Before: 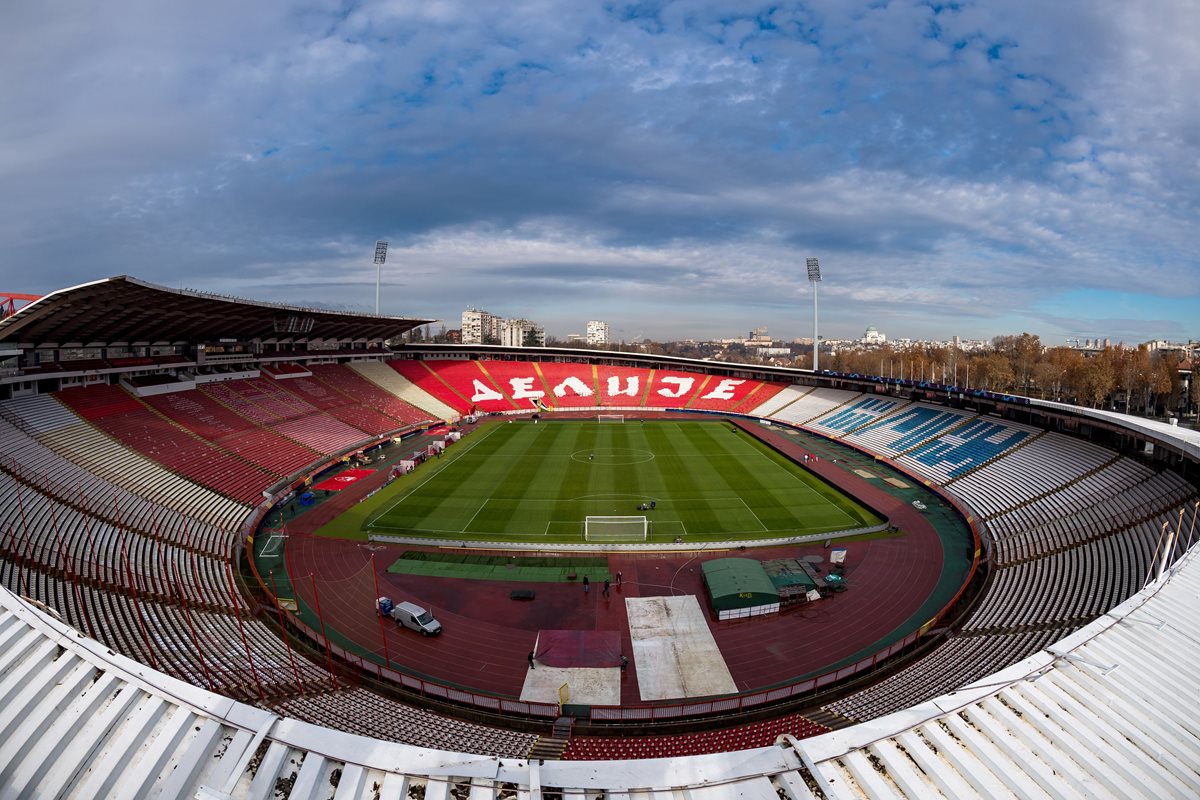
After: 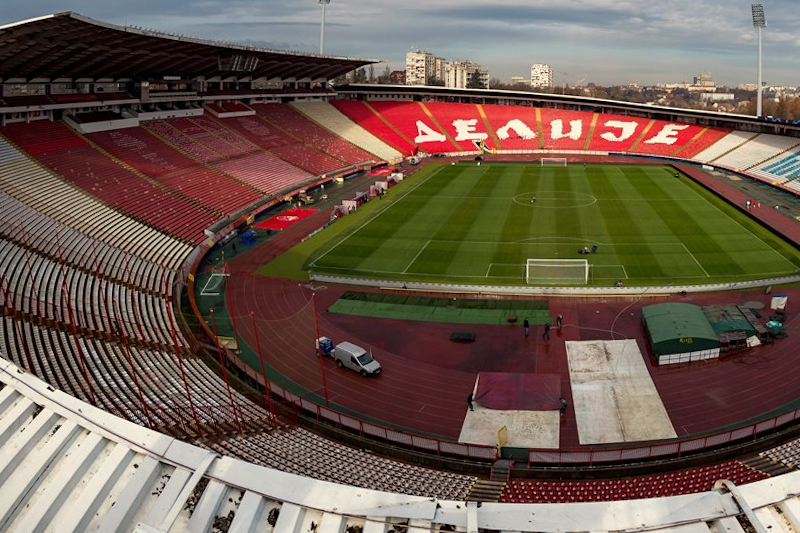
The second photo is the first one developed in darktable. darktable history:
white balance: red 1.029, blue 0.92
crop and rotate: angle -0.82°, left 3.85%, top 31.828%, right 27.992%
